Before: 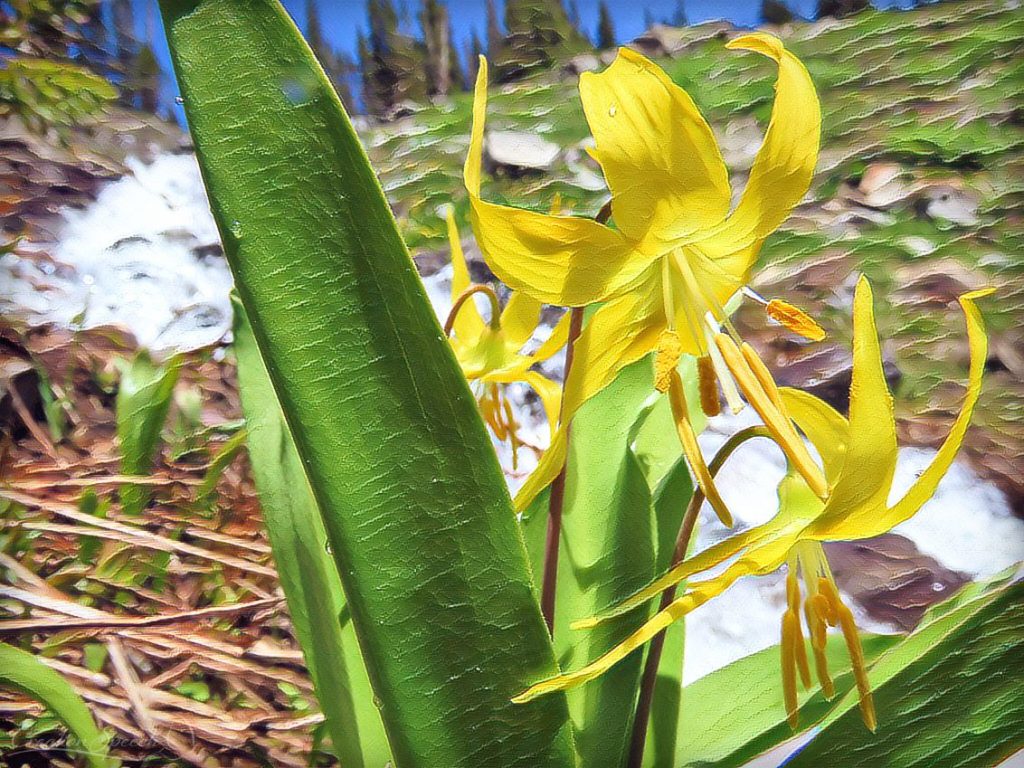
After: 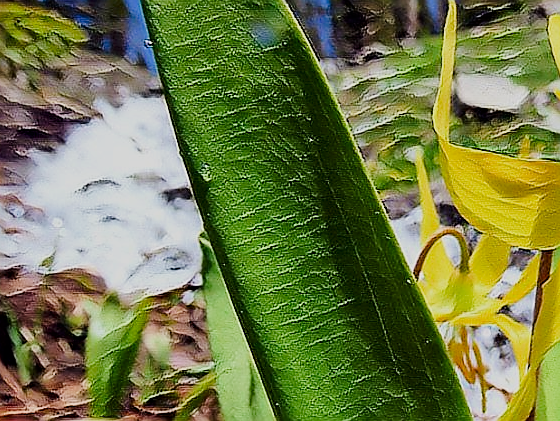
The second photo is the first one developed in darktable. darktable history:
filmic rgb: black relative exposure -6.98 EV, white relative exposure 5.63 EV, hardness 2.86
contrast brightness saturation: brightness -0.2, saturation 0.08
sharpen: radius 1.4, amount 1.25, threshold 0.7
tone equalizer: -8 EV -0.75 EV, -7 EV -0.7 EV, -6 EV -0.6 EV, -5 EV -0.4 EV, -3 EV 0.4 EV, -2 EV 0.6 EV, -1 EV 0.7 EV, +0 EV 0.75 EV, edges refinement/feathering 500, mask exposure compensation -1.57 EV, preserve details no
crop and rotate: left 3.047%, top 7.509%, right 42.236%, bottom 37.598%
